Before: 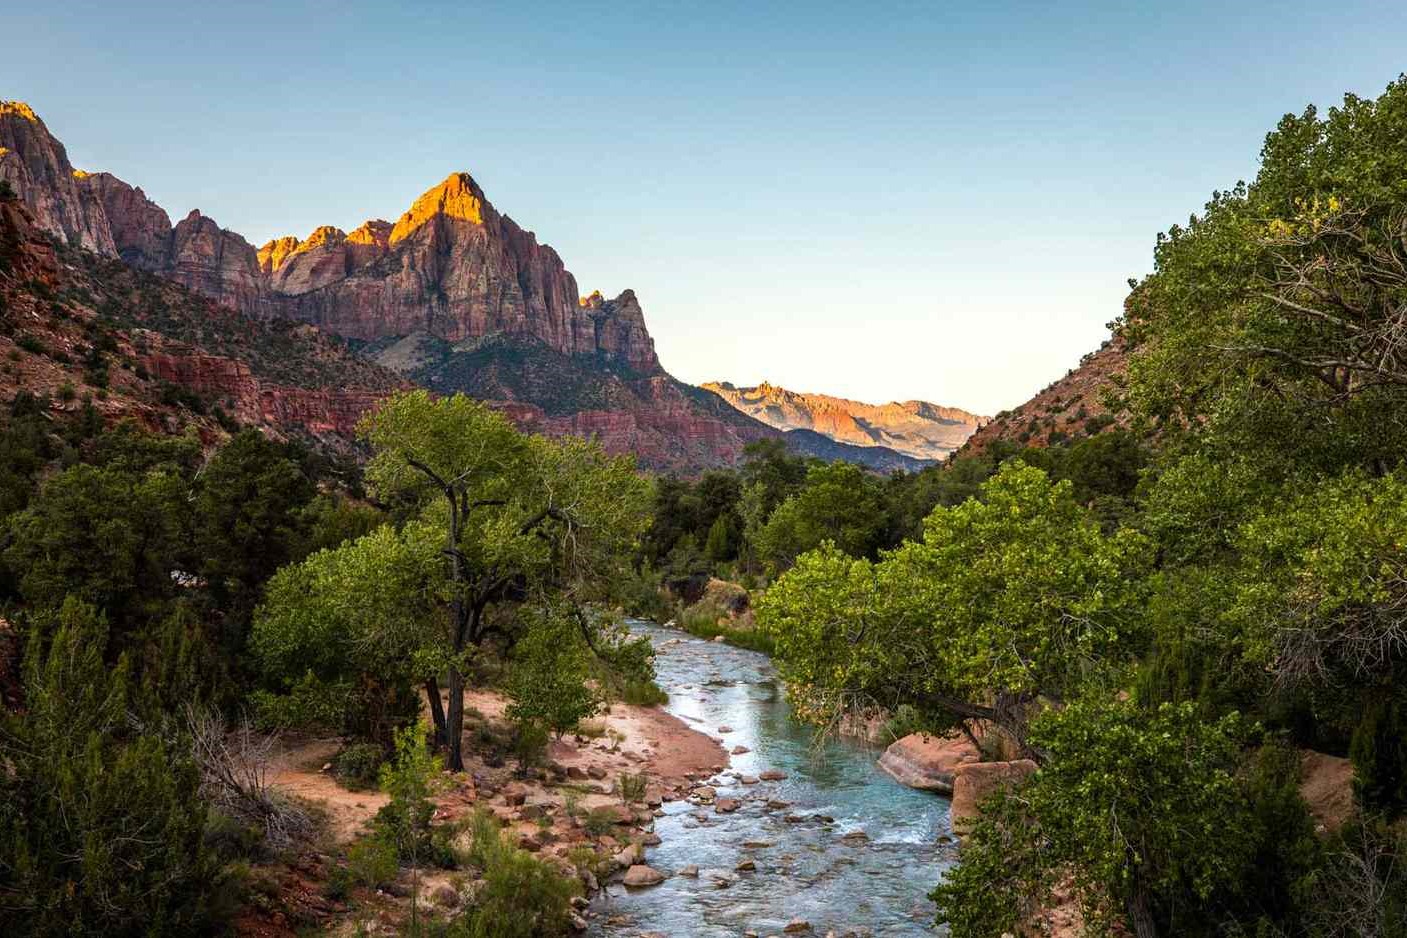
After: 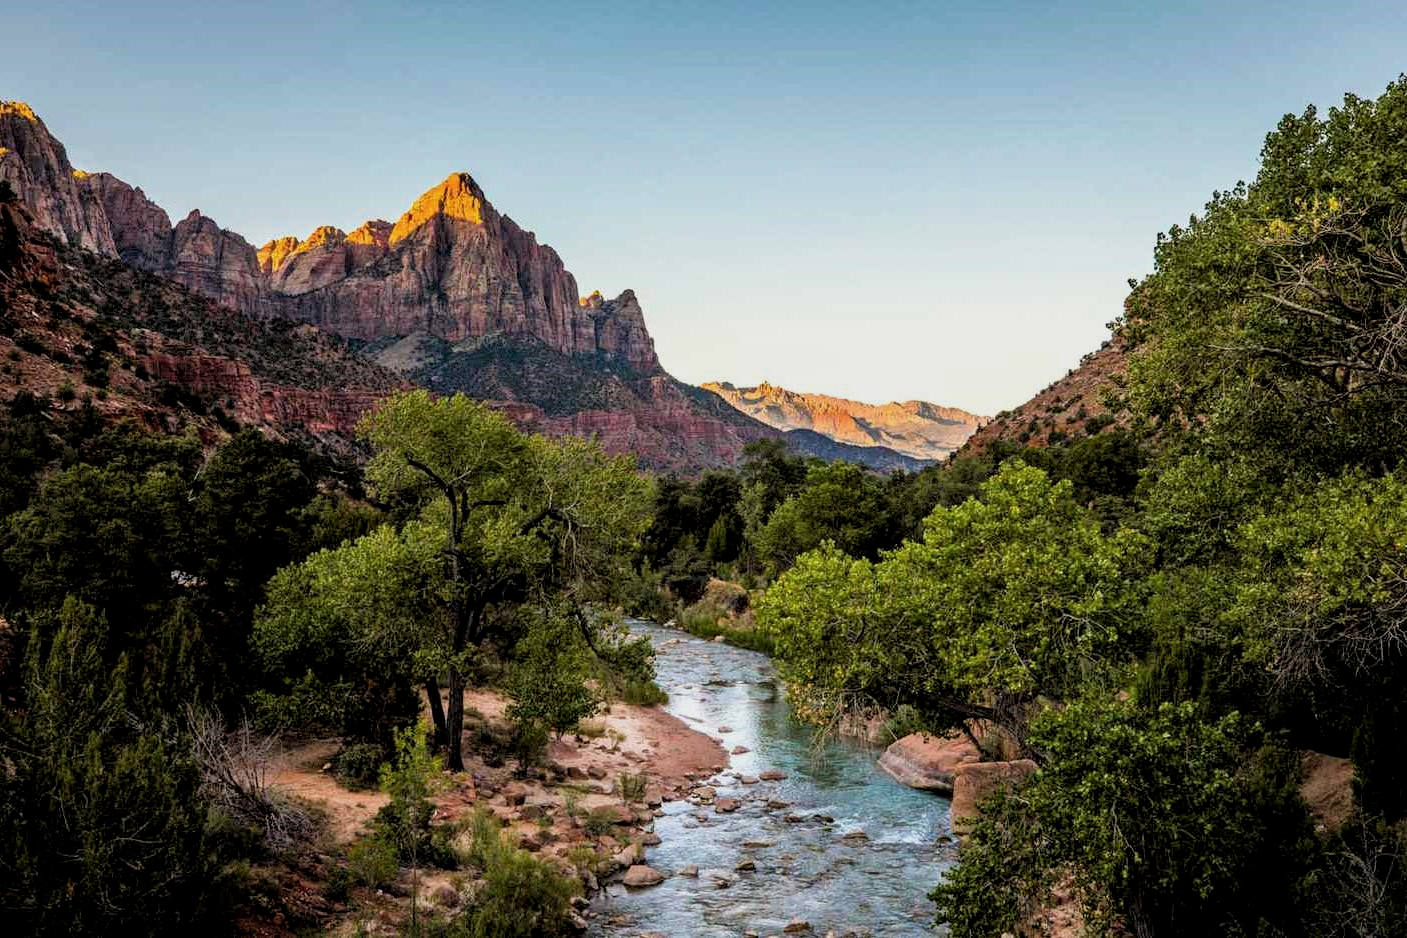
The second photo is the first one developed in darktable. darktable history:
local contrast: highlights 104%, shadows 101%, detail 119%, midtone range 0.2
filmic rgb: black relative exposure -5.74 EV, white relative exposure 3.4 EV, hardness 3.67
